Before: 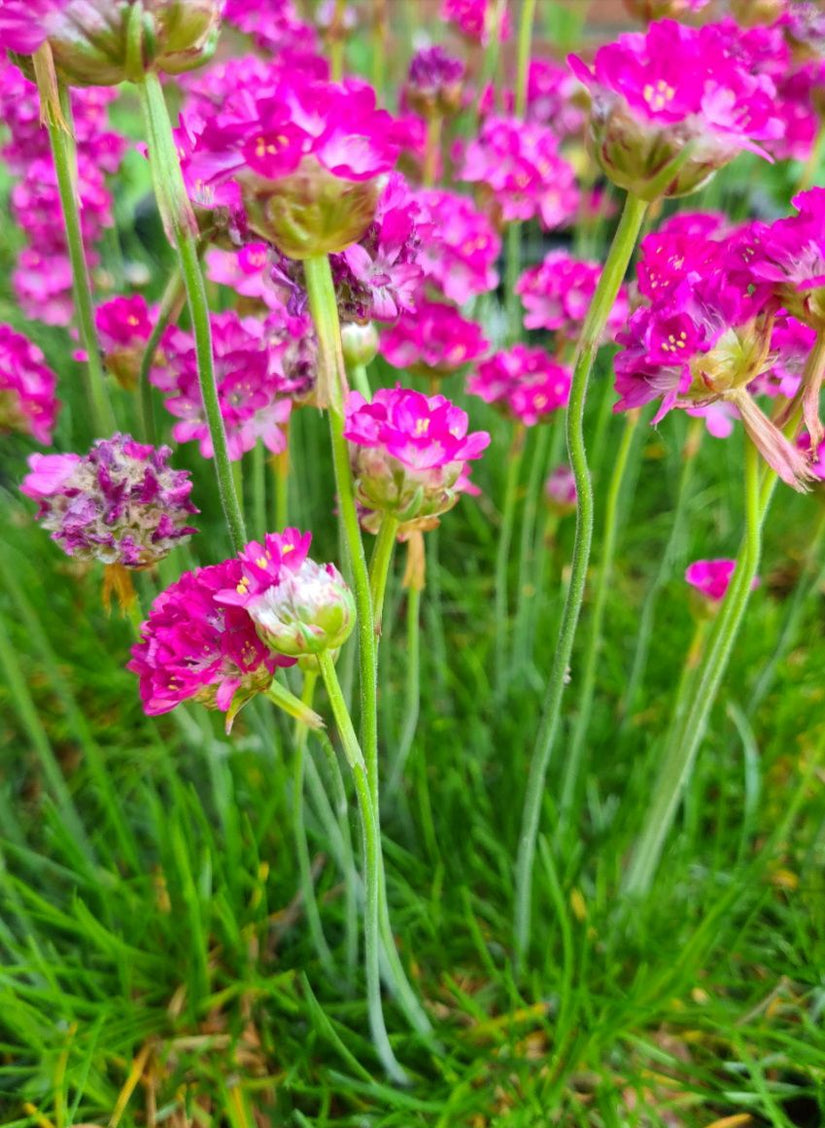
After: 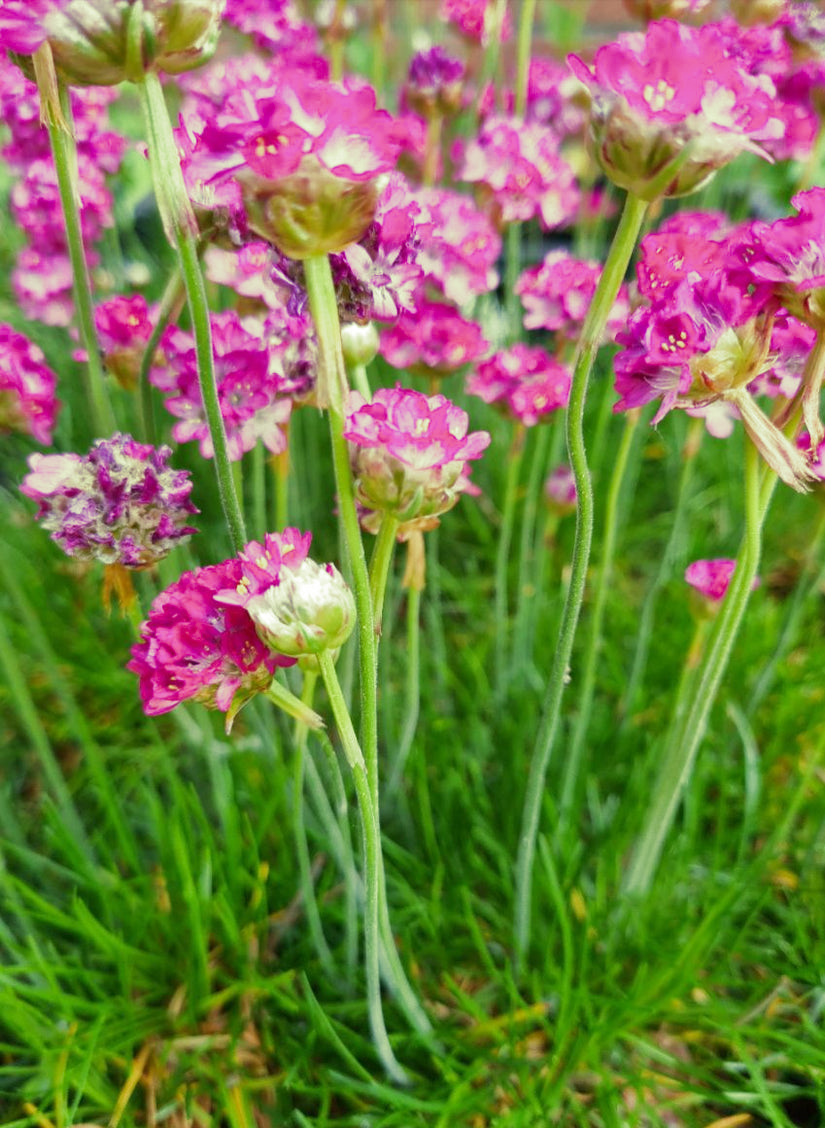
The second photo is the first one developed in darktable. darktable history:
split-toning: shadows › hue 290.82°, shadows › saturation 0.34, highlights › saturation 0.38, balance 0, compress 50%
